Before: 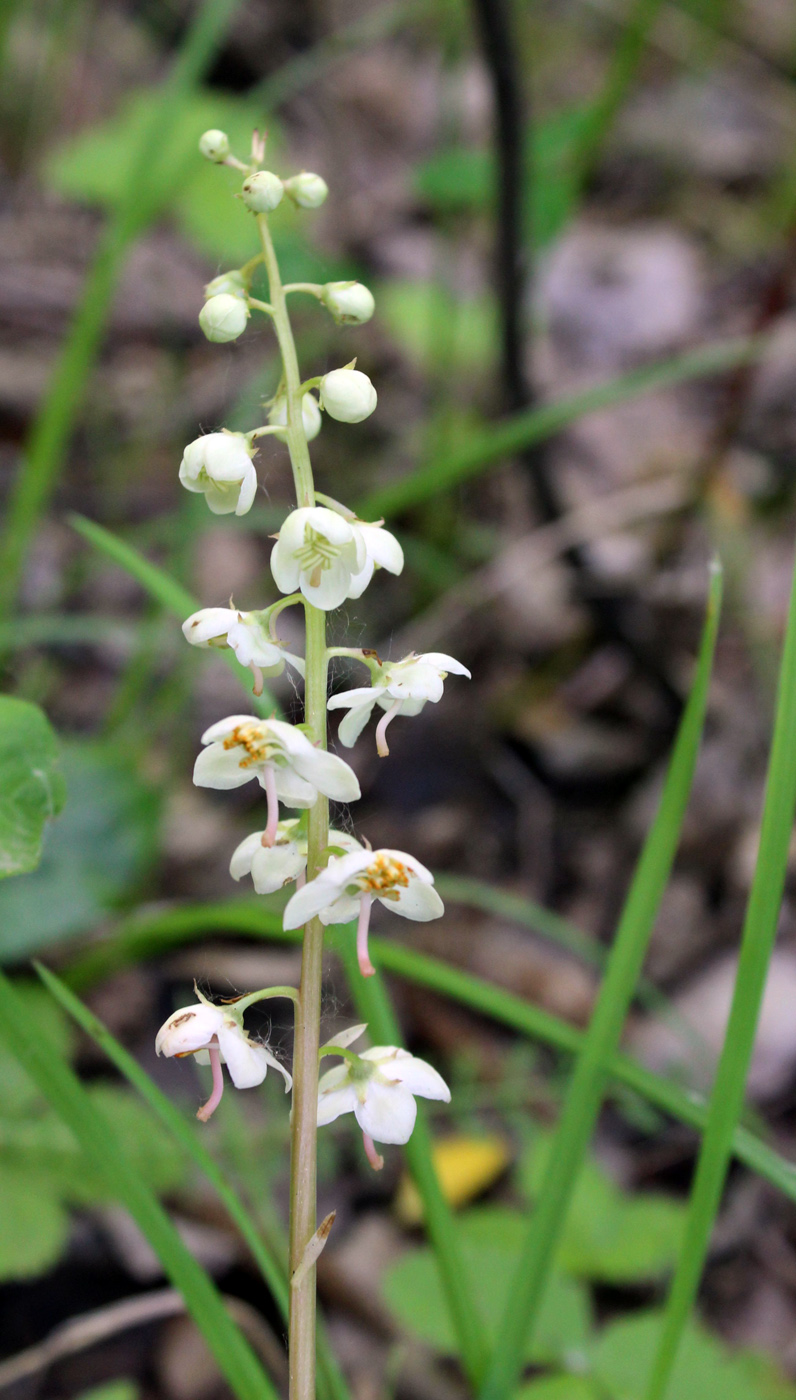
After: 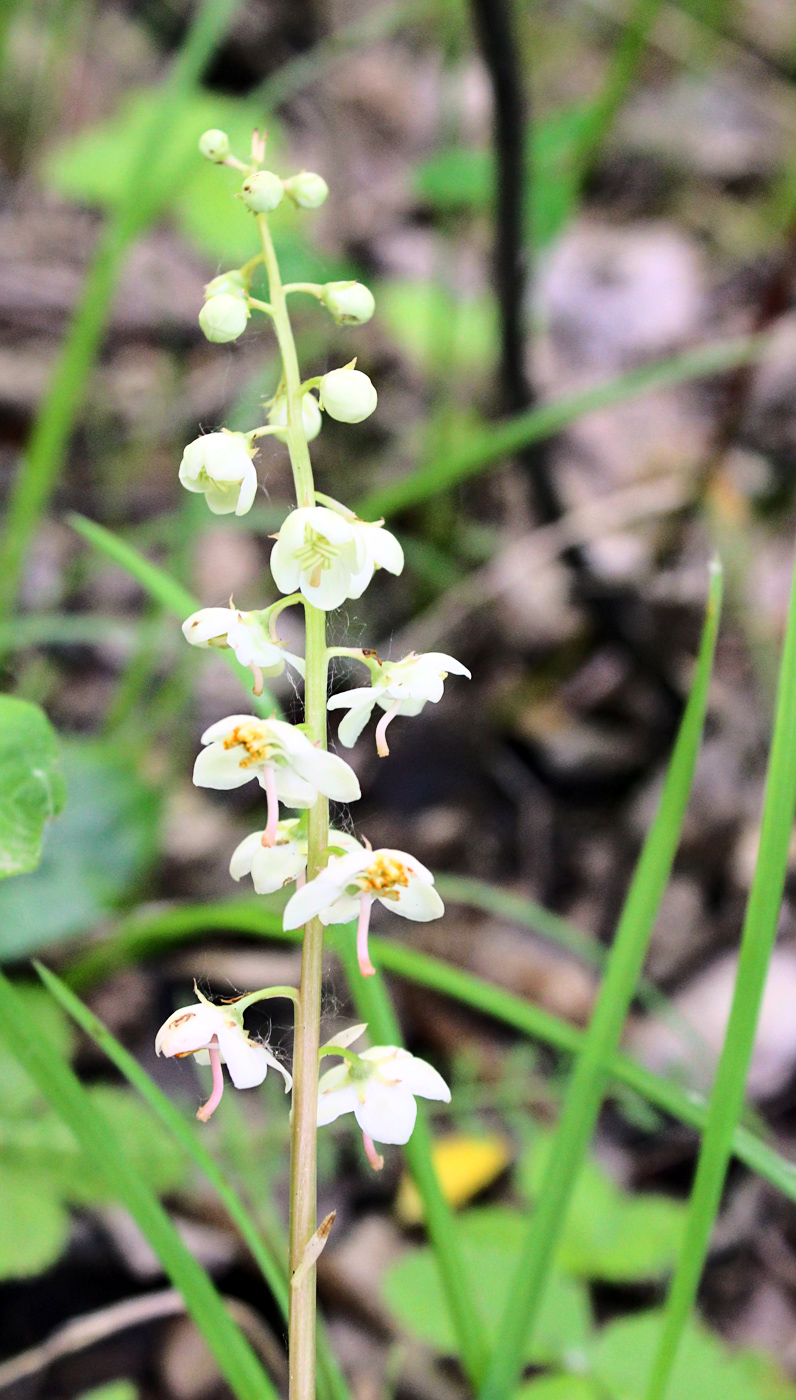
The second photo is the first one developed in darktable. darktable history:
sharpen: amount 0.209
base curve: curves: ch0 [(0, 0) (0.028, 0.03) (0.121, 0.232) (0.46, 0.748) (0.859, 0.968) (1, 1)]
